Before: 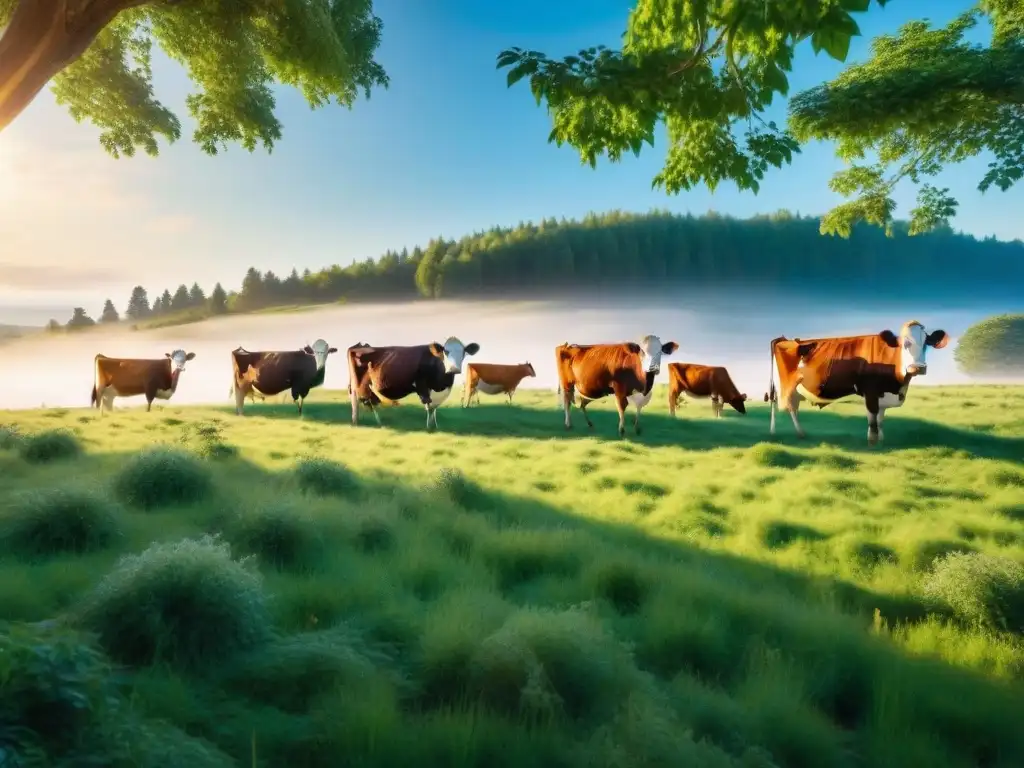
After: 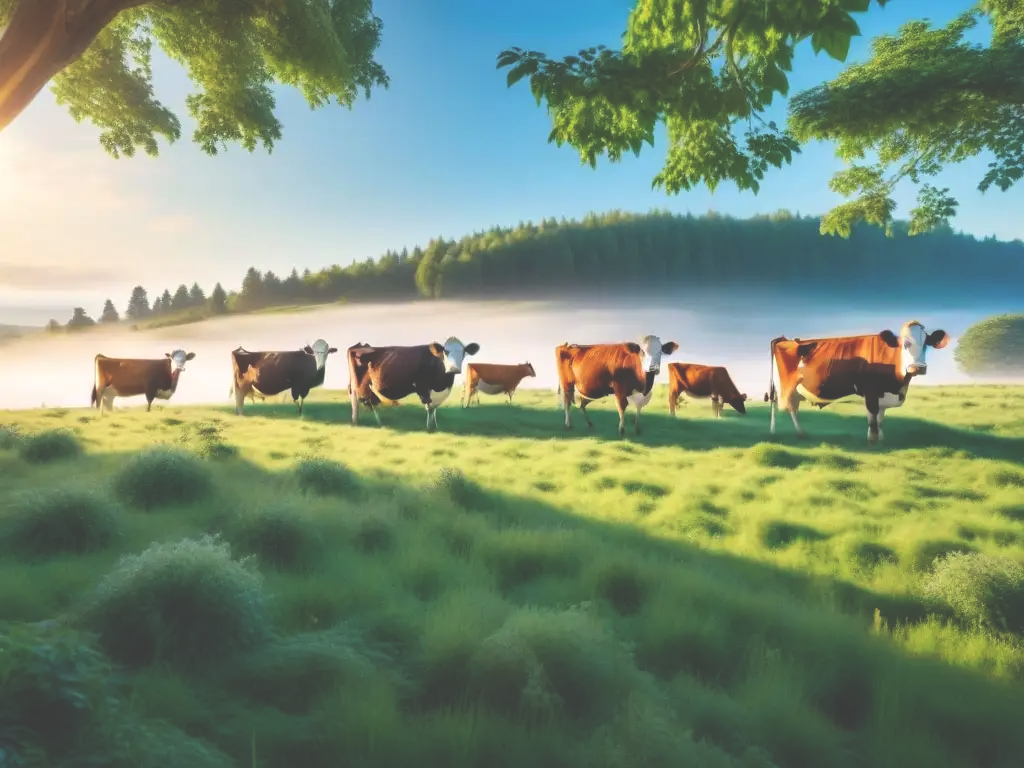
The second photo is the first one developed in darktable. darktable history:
exposure: black level correction -0.041, exposure 0.061 EV, compensate exposure bias true, compensate highlight preservation false
